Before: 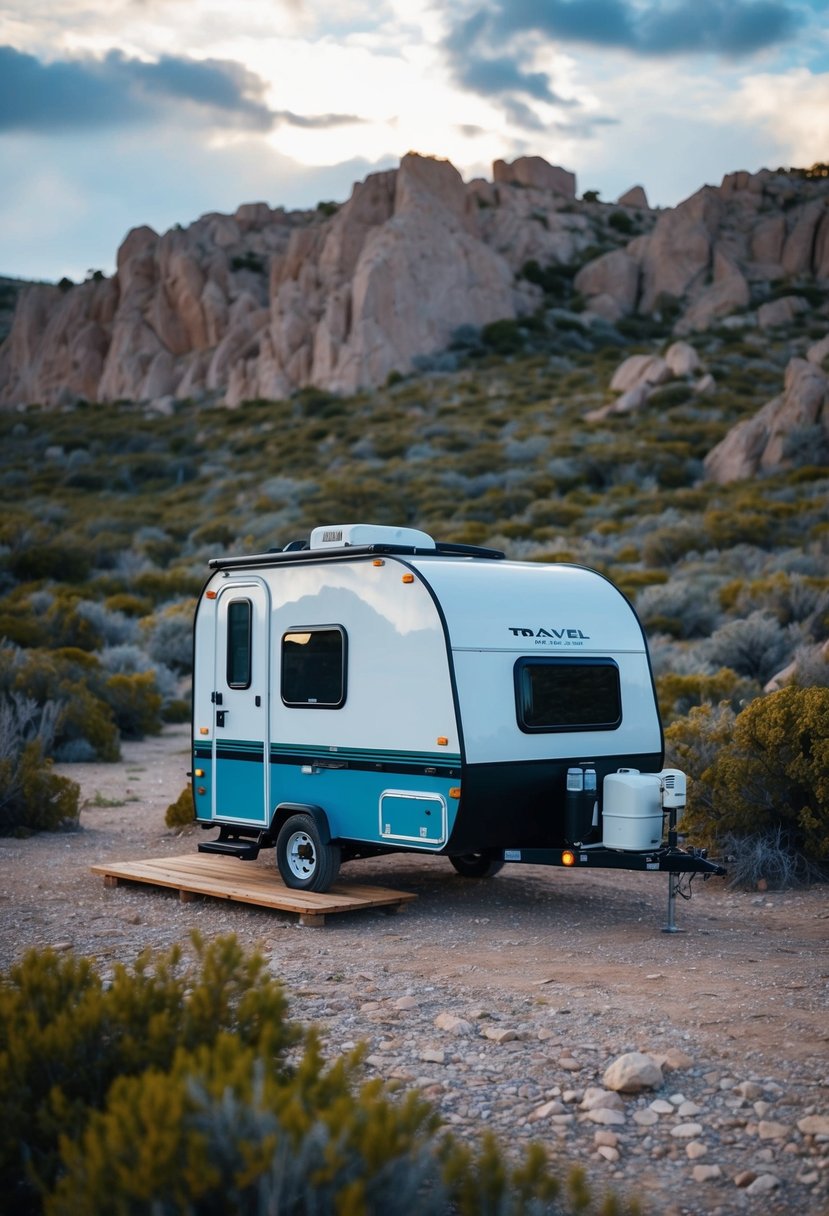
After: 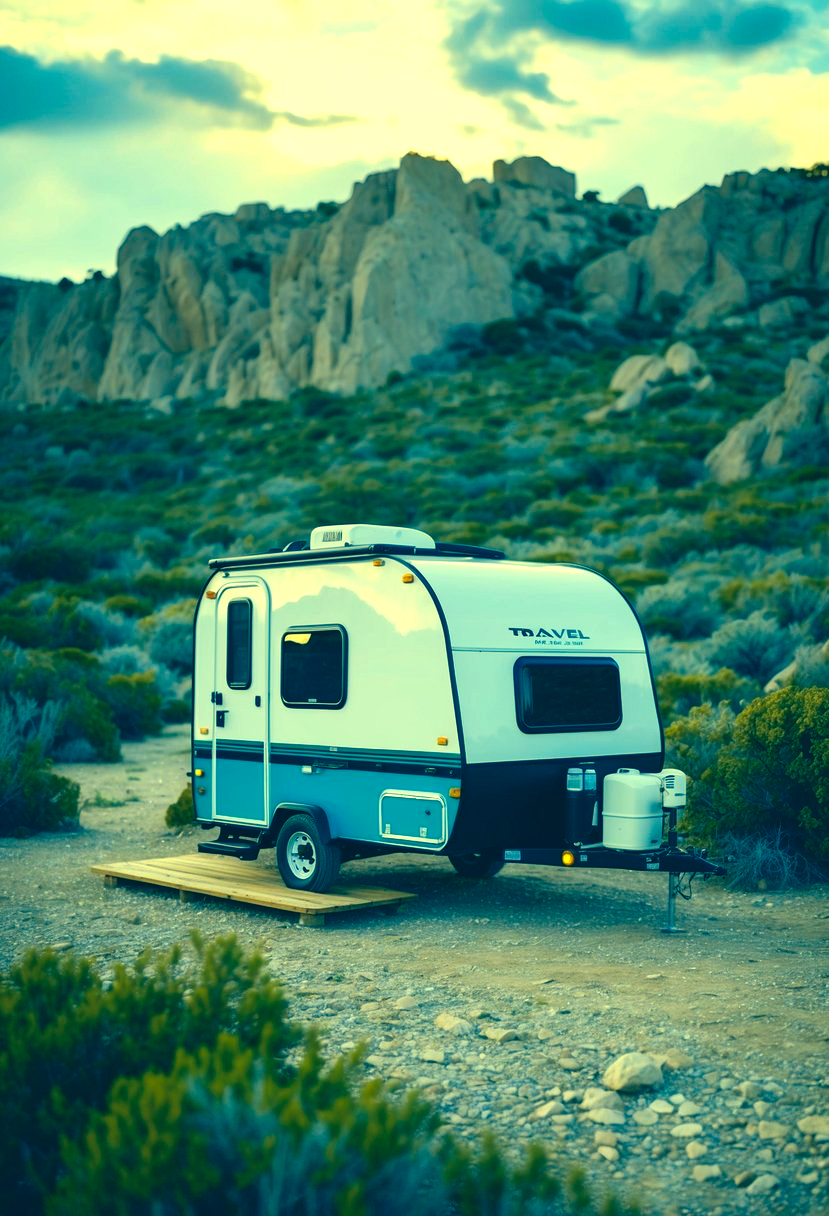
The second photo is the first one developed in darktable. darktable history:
color correction: highlights a* -15.68, highlights b* 39.52, shadows a* -39.57, shadows b* -26.74
exposure: exposure 0.604 EV, compensate exposure bias true, compensate highlight preservation false
